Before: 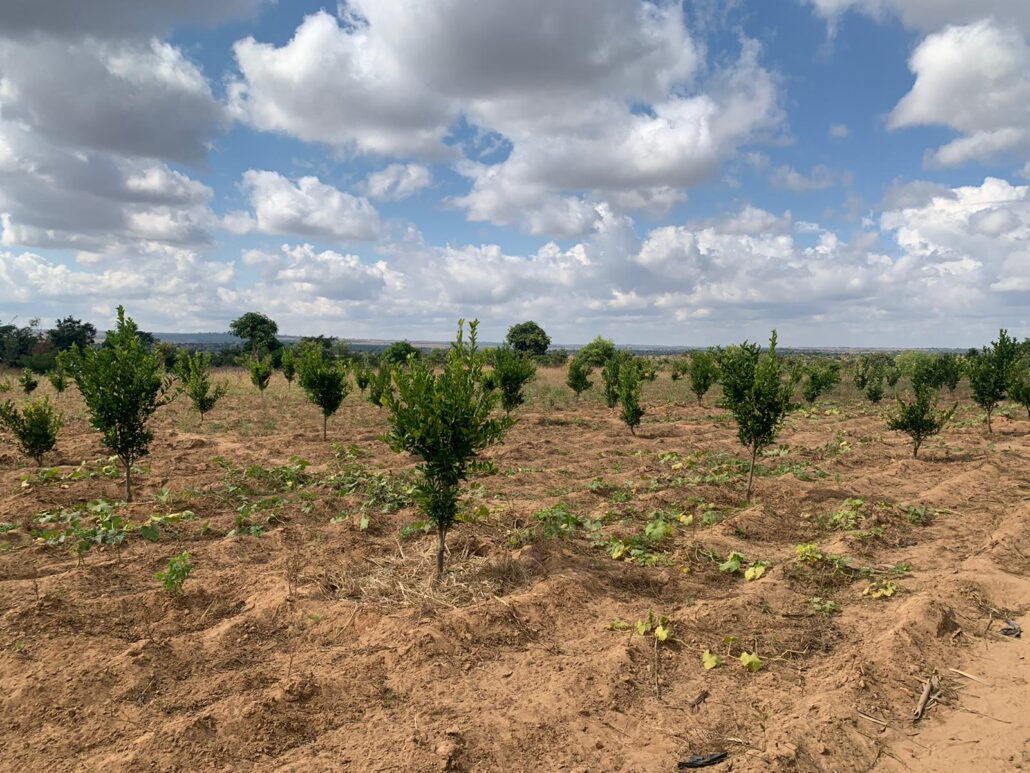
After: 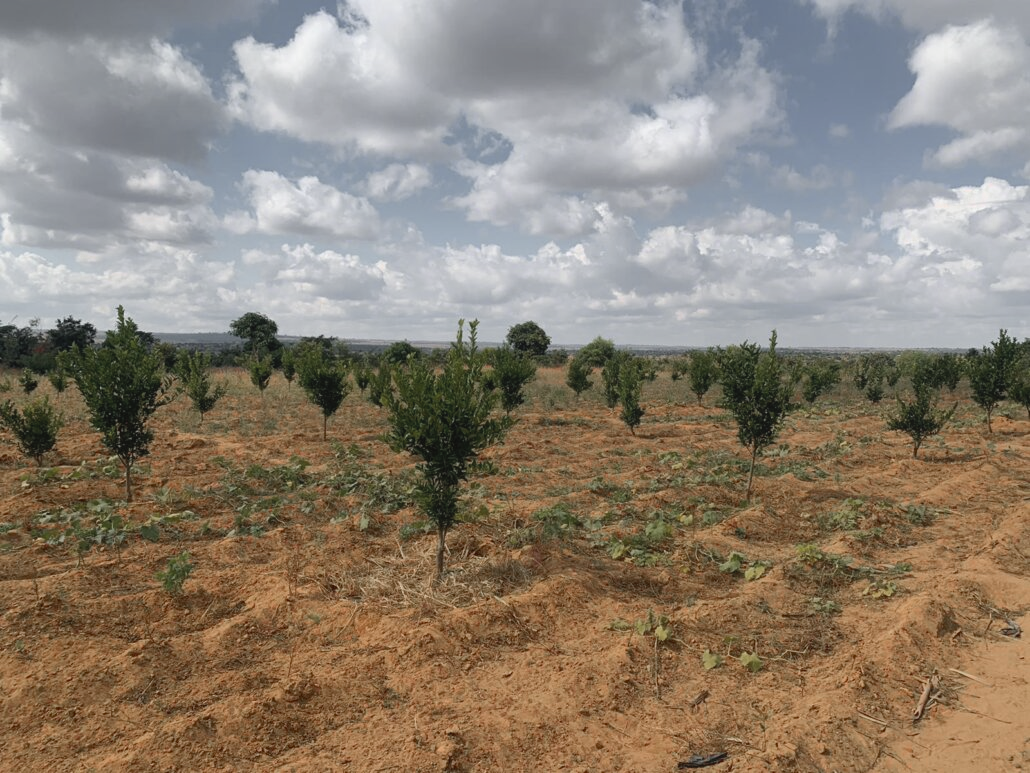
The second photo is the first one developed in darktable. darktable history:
contrast equalizer: octaves 7, y [[0.6 ×6], [0.55 ×6], [0 ×6], [0 ×6], [0 ×6]], mix -0.3
color zones: curves: ch0 [(0, 0.48) (0.209, 0.398) (0.305, 0.332) (0.429, 0.493) (0.571, 0.5) (0.714, 0.5) (0.857, 0.5) (1, 0.48)]; ch1 [(0, 0.736) (0.143, 0.625) (0.225, 0.371) (0.429, 0.256) (0.571, 0.241) (0.714, 0.213) (0.857, 0.48) (1, 0.736)]; ch2 [(0, 0.448) (0.143, 0.498) (0.286, 0.5) (0.429, 0.5) (0.571, 0.5) (0.714, 0.5) (0.857, 0.5) (1, 0.448)]
